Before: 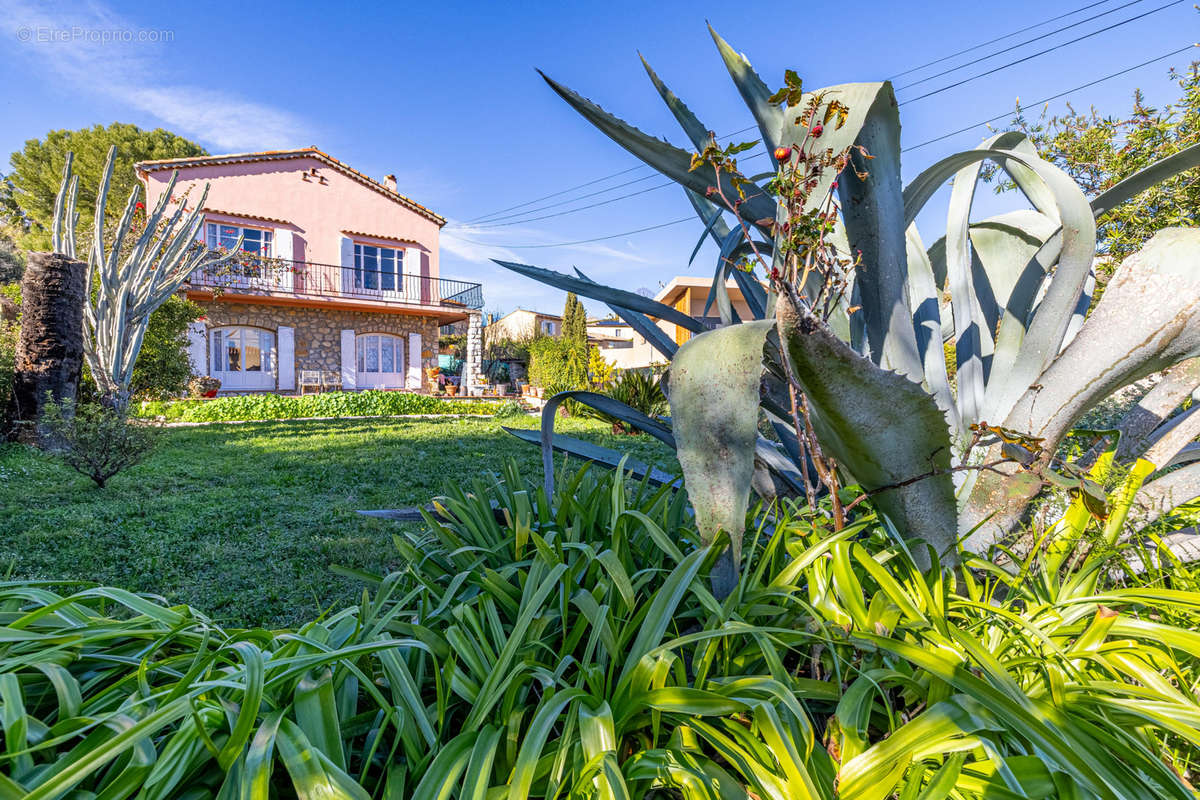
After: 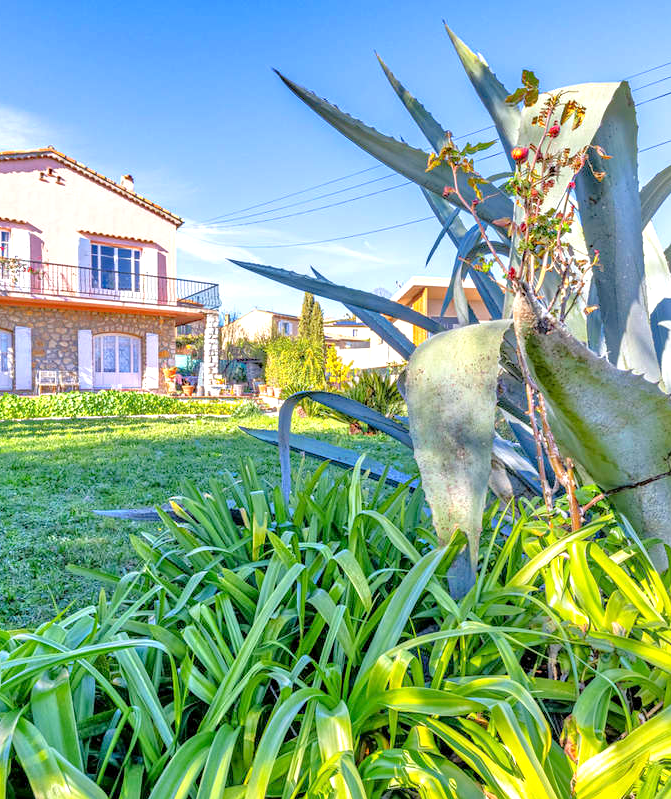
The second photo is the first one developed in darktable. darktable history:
tone equalizer: -7 EV 0.141 EV, -6 EV 0.614 EV, -5 EV 1.14 EV, -4 EV 1.29 EV, -3 EV 1.16 EV, -2 EV 0.6 EV, -1 EV 0.164 EV, mask exposure compensation -0.497 EV
exposure: black level correction 0.001, exposure 0.5 EV, compensate highlight preservation false
levels: black 0.066%, levels [0, 0.478, 1]
crop: left 21.986%, right 22.096%, bottom 0.006%
